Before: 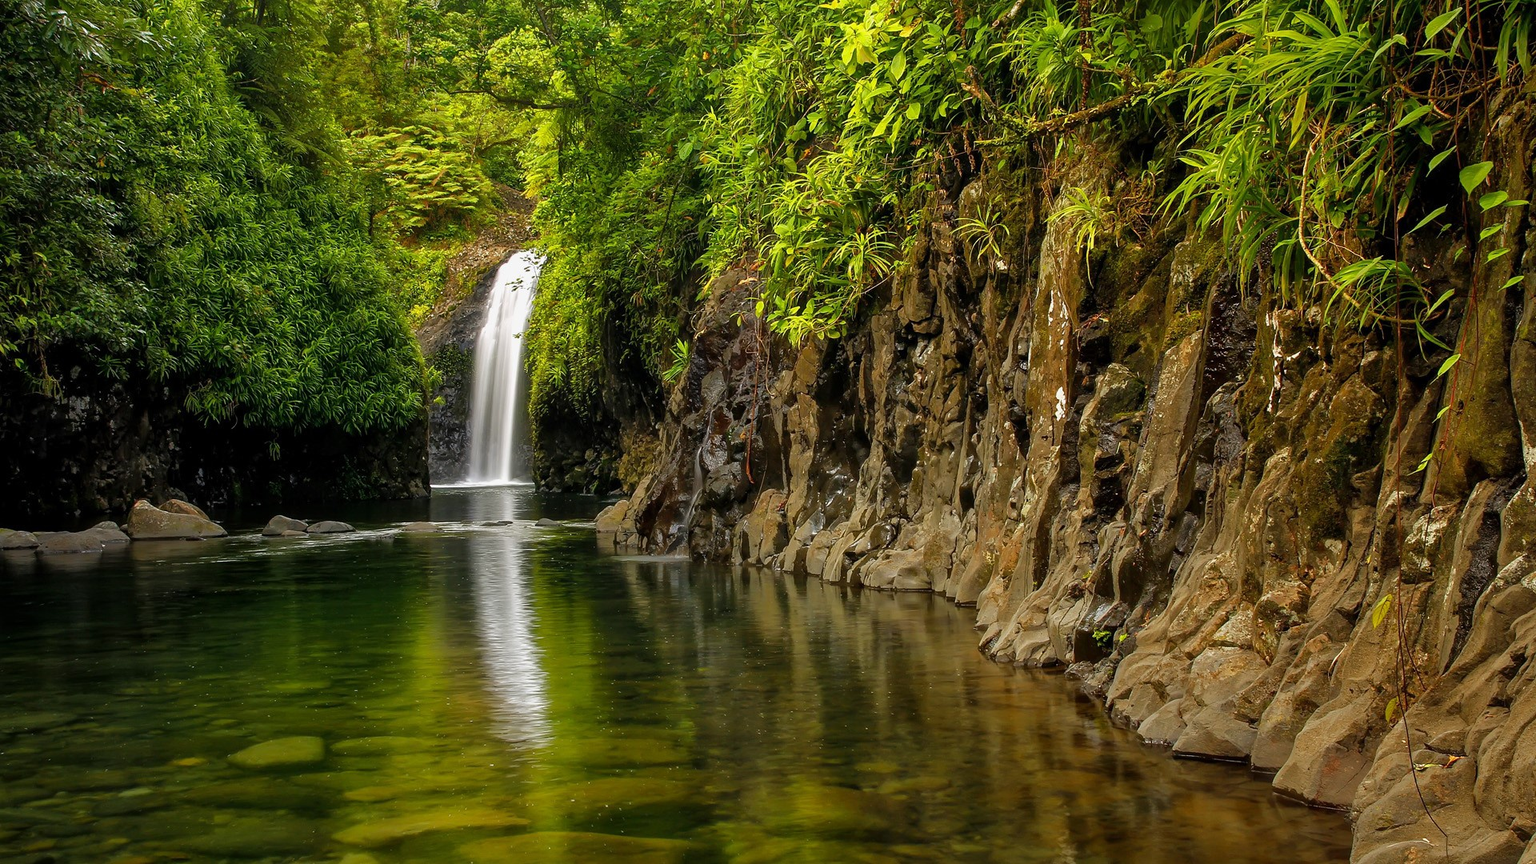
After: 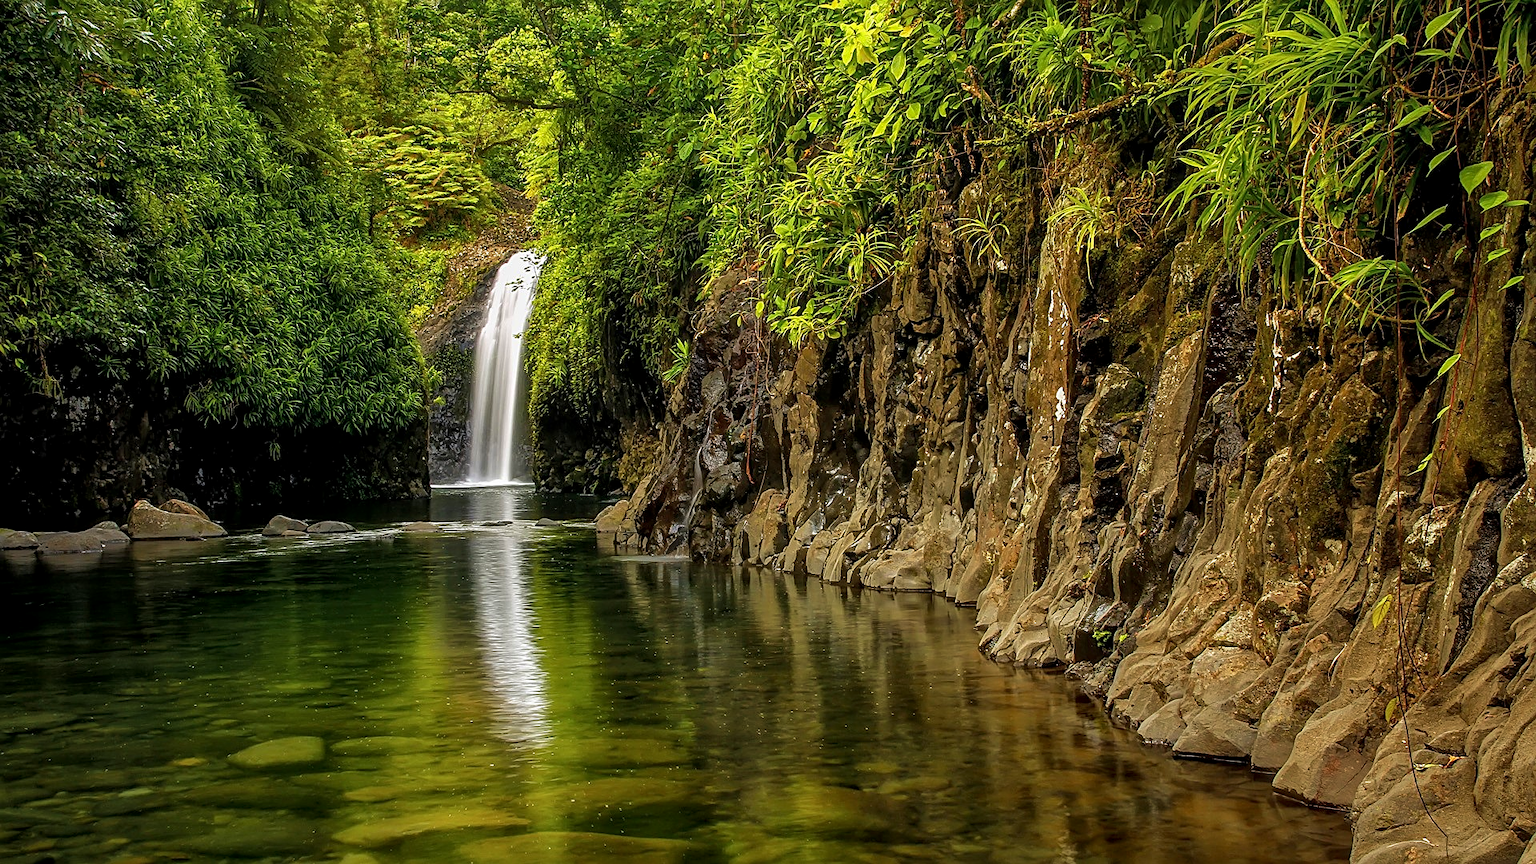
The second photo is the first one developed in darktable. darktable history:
velvia: on, module defaults
sharpen: on, module defaults
local contrast: on, module defaults
